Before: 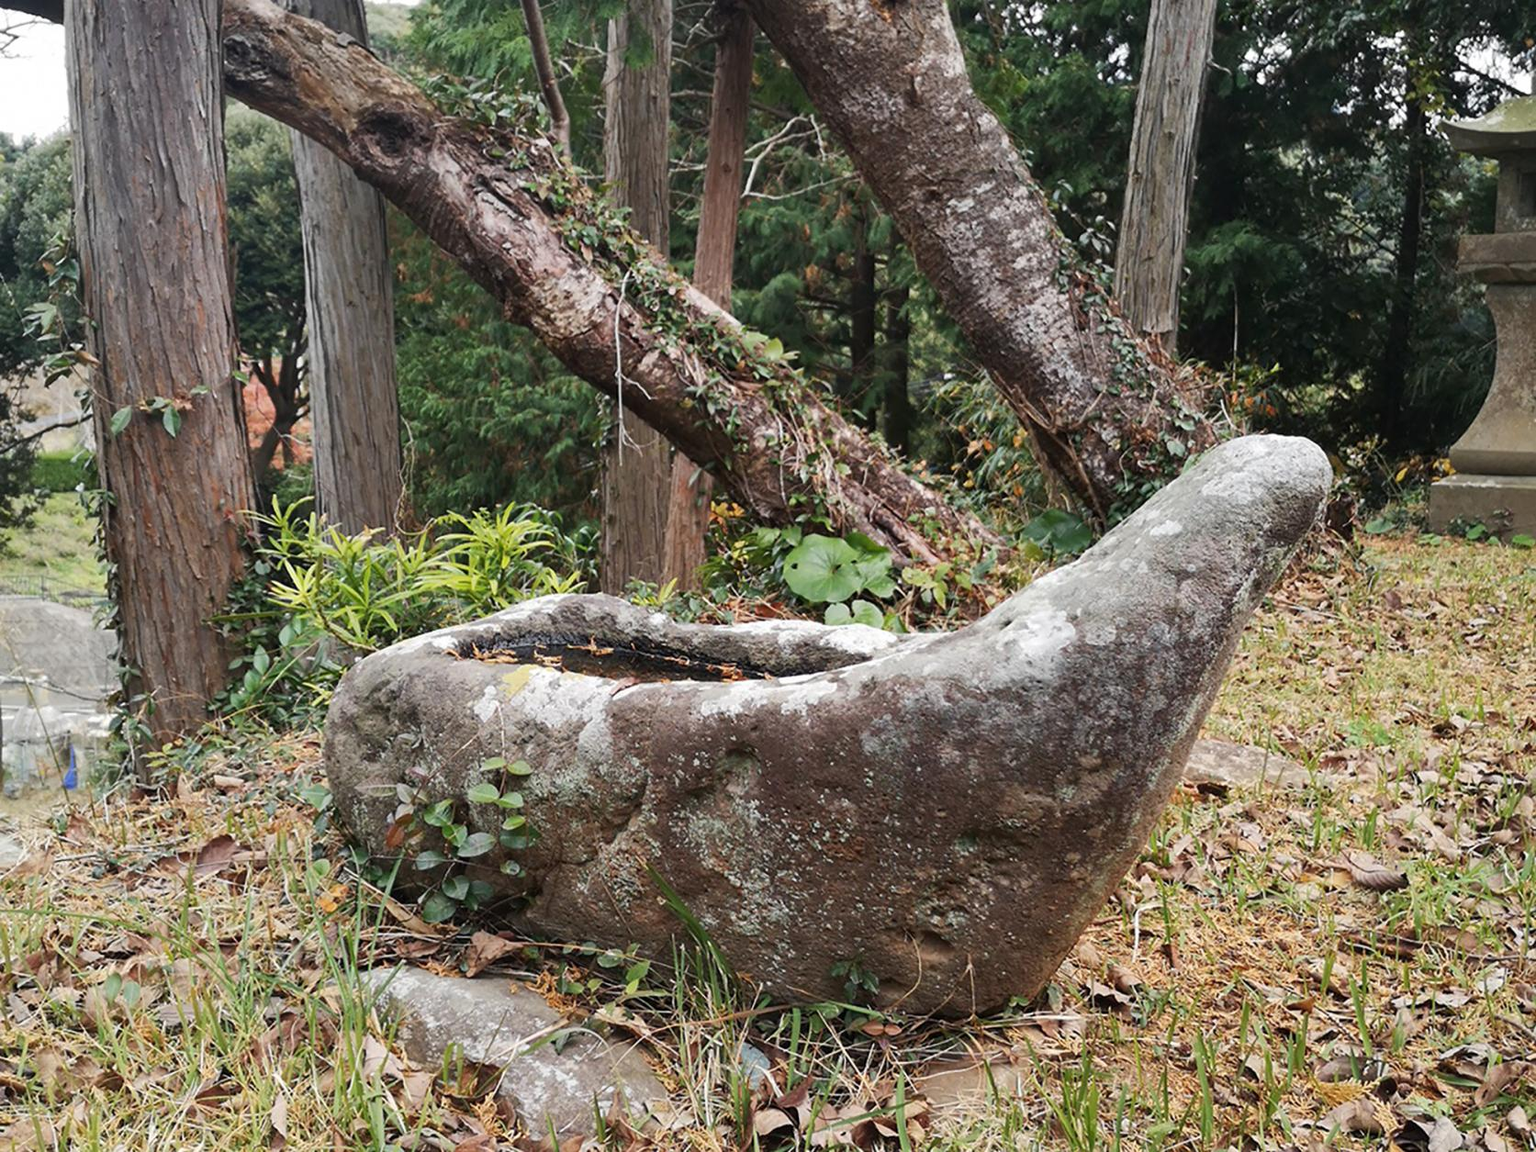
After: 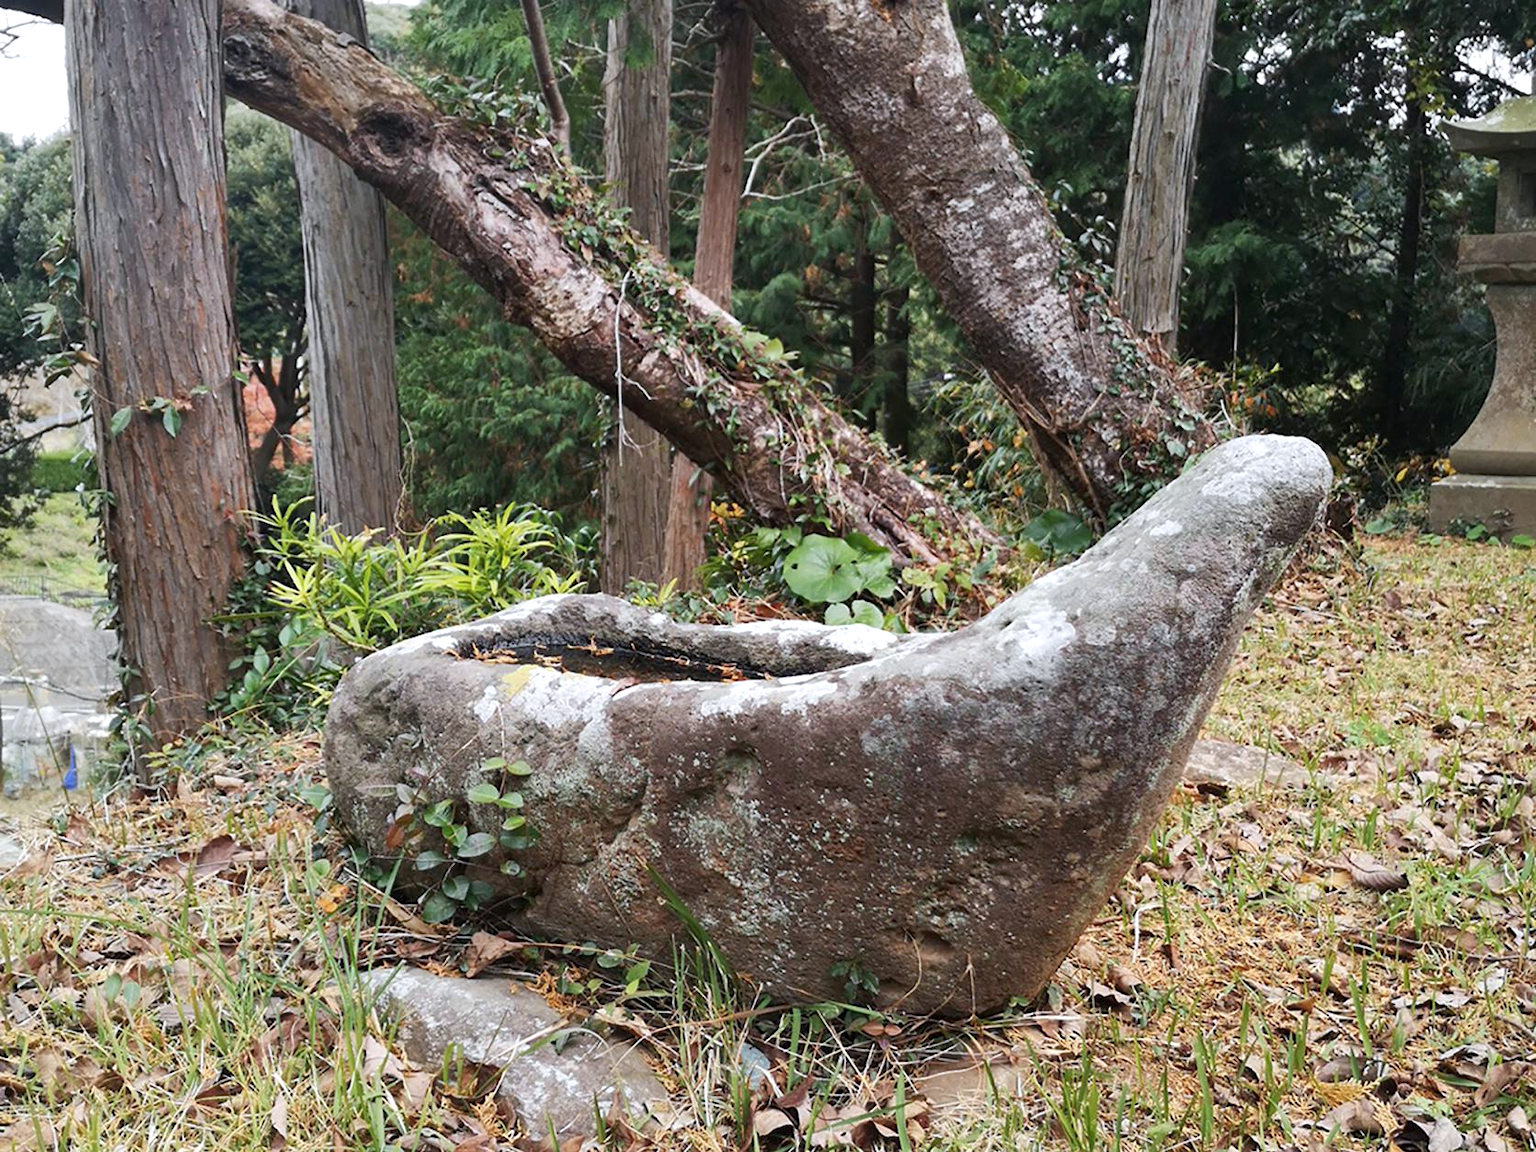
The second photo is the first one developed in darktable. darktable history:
exposure: black level correction 0.001, exposure 0.191 EV, compensate highlight preservation false
white balance: red 0.983, blue 1.036
